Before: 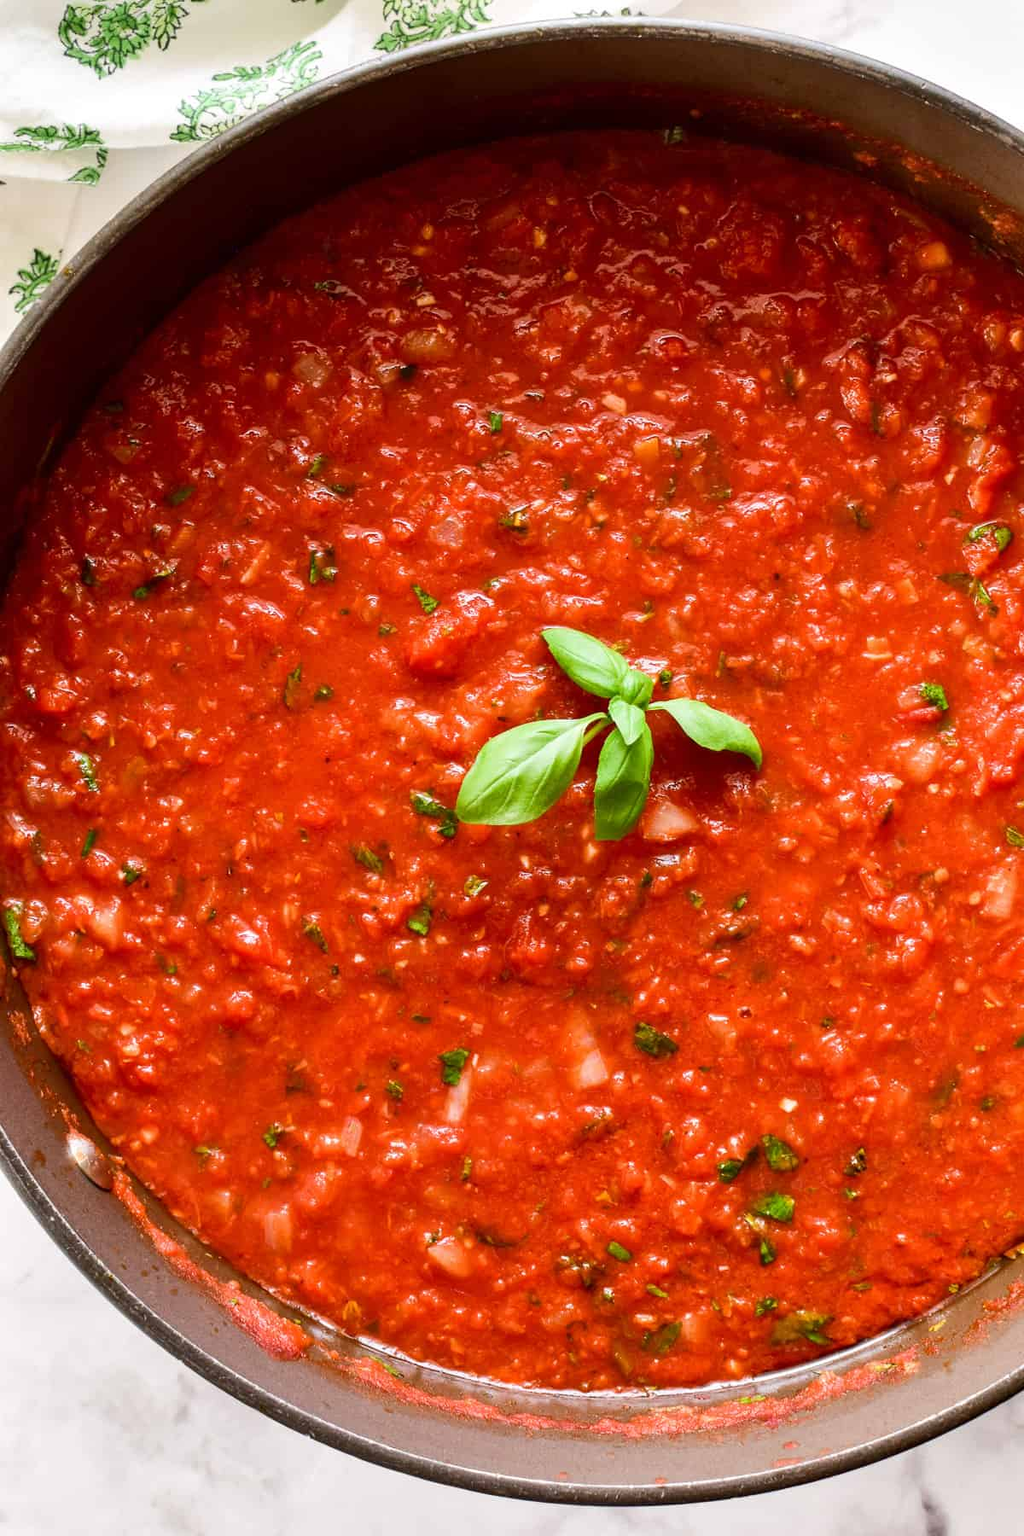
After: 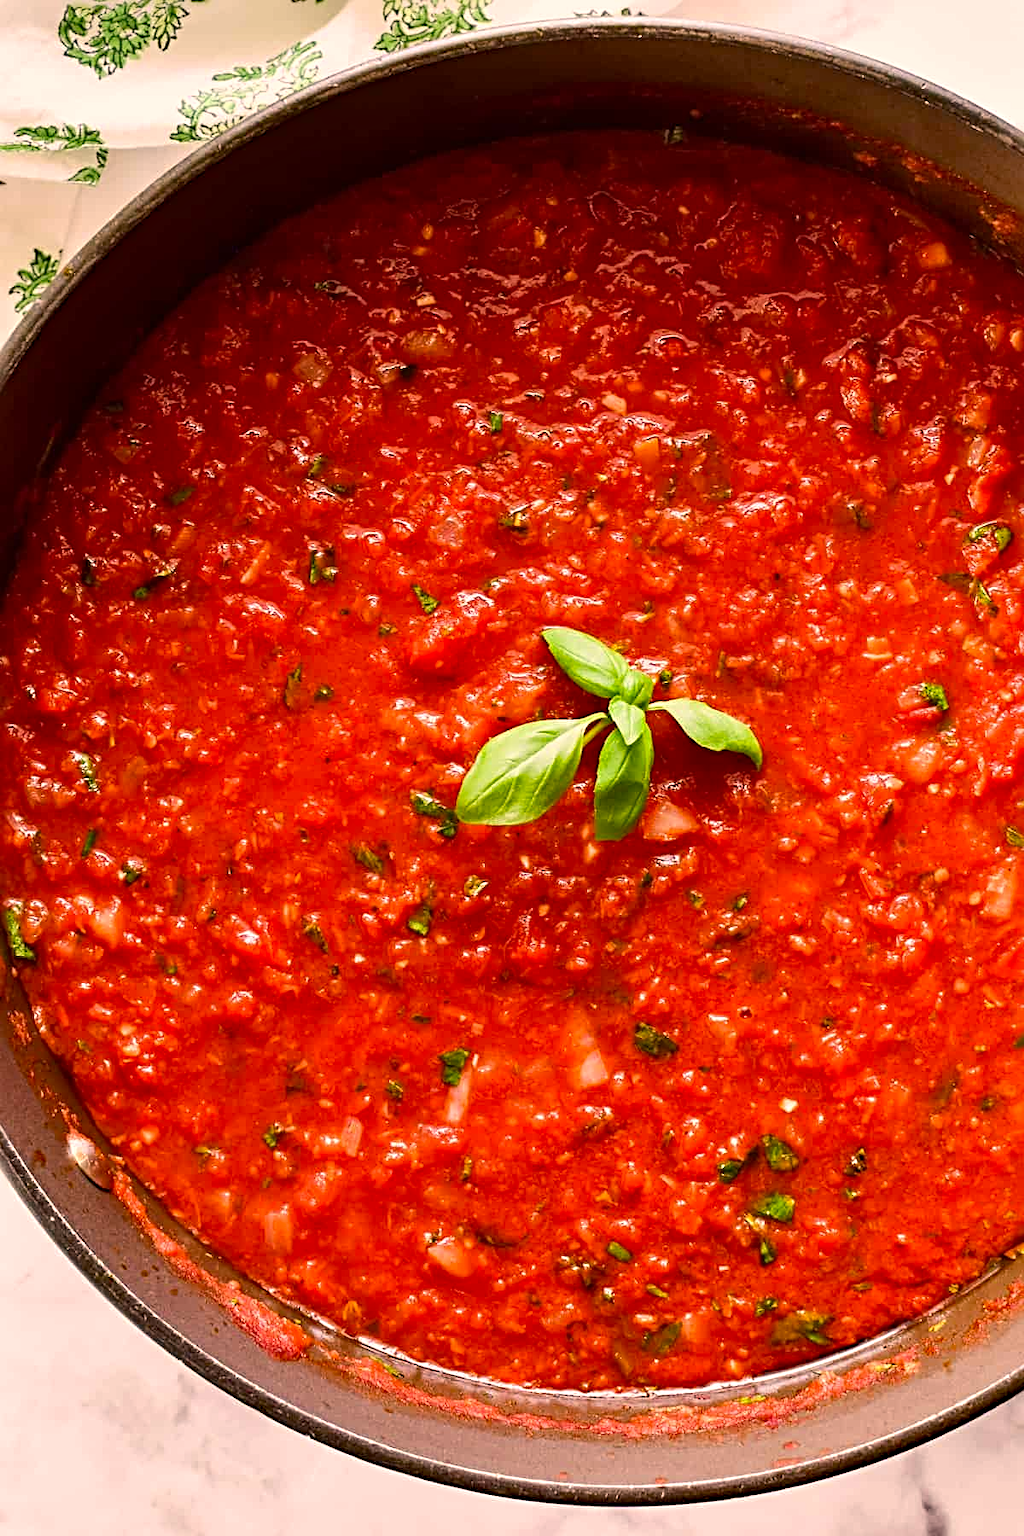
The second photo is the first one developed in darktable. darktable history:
haze removal: strength 0.42, compatibility mode true, adaptive false
sharpen: radius 4
color correction: highlights a* 11.96, highlights b* 11.58
